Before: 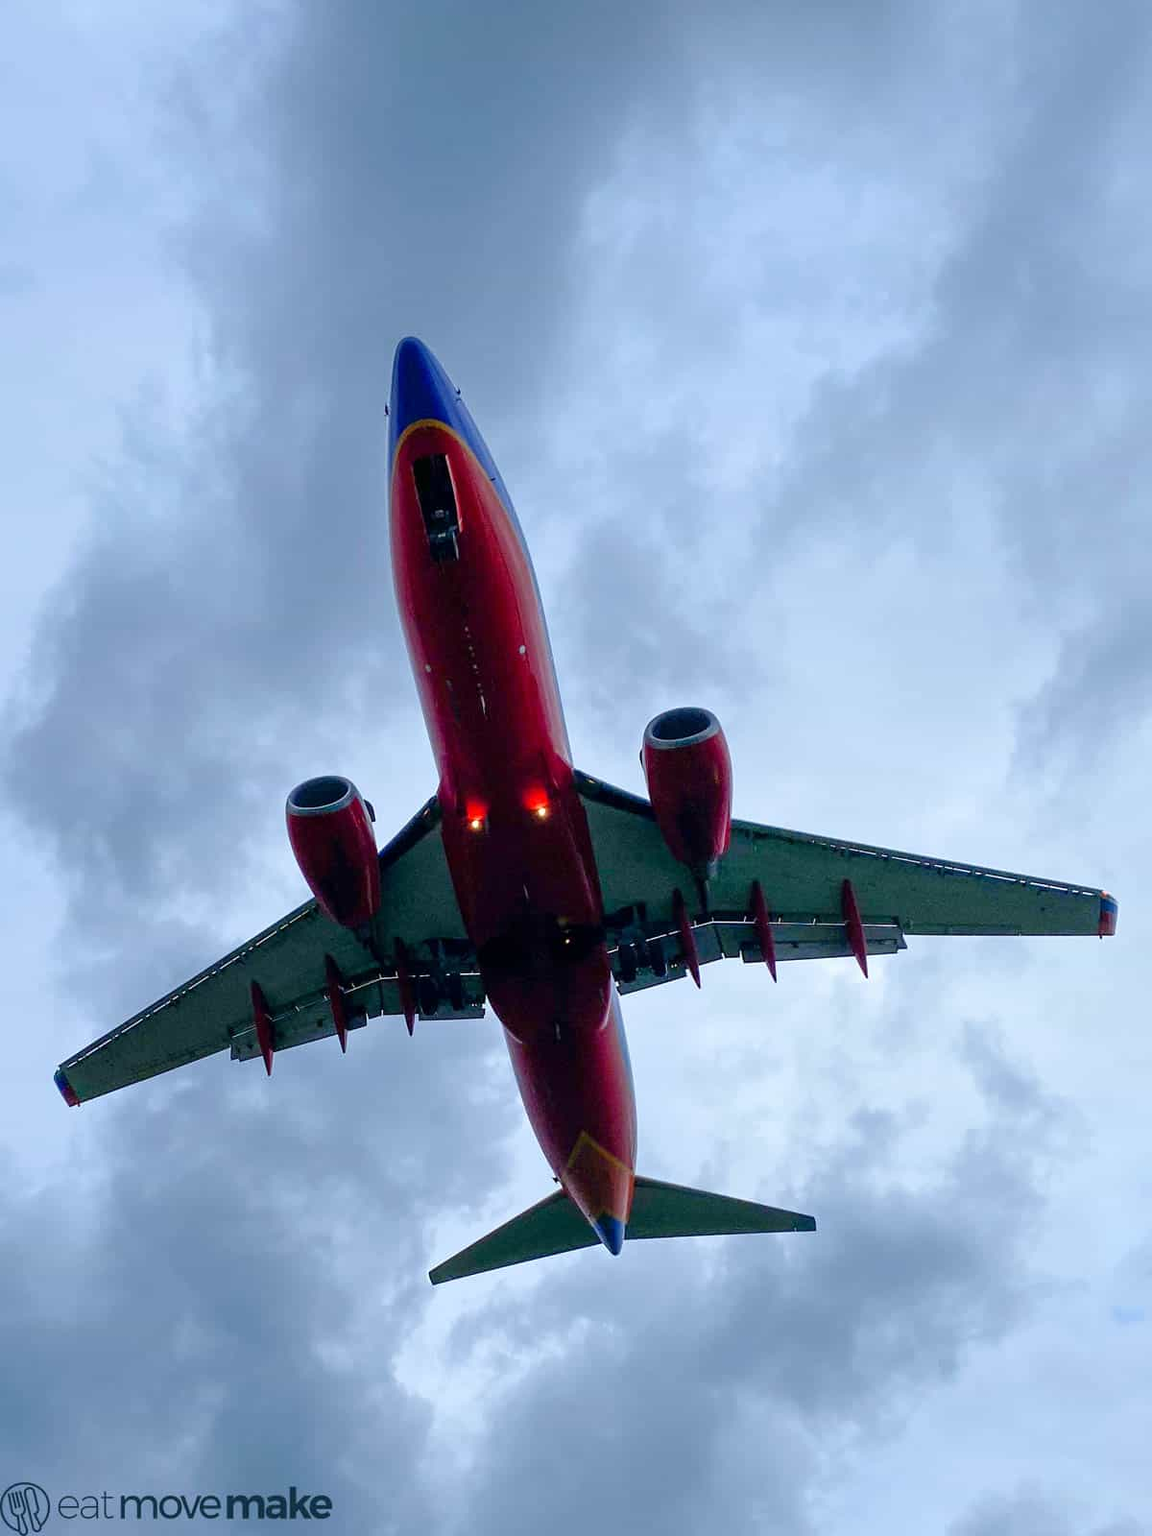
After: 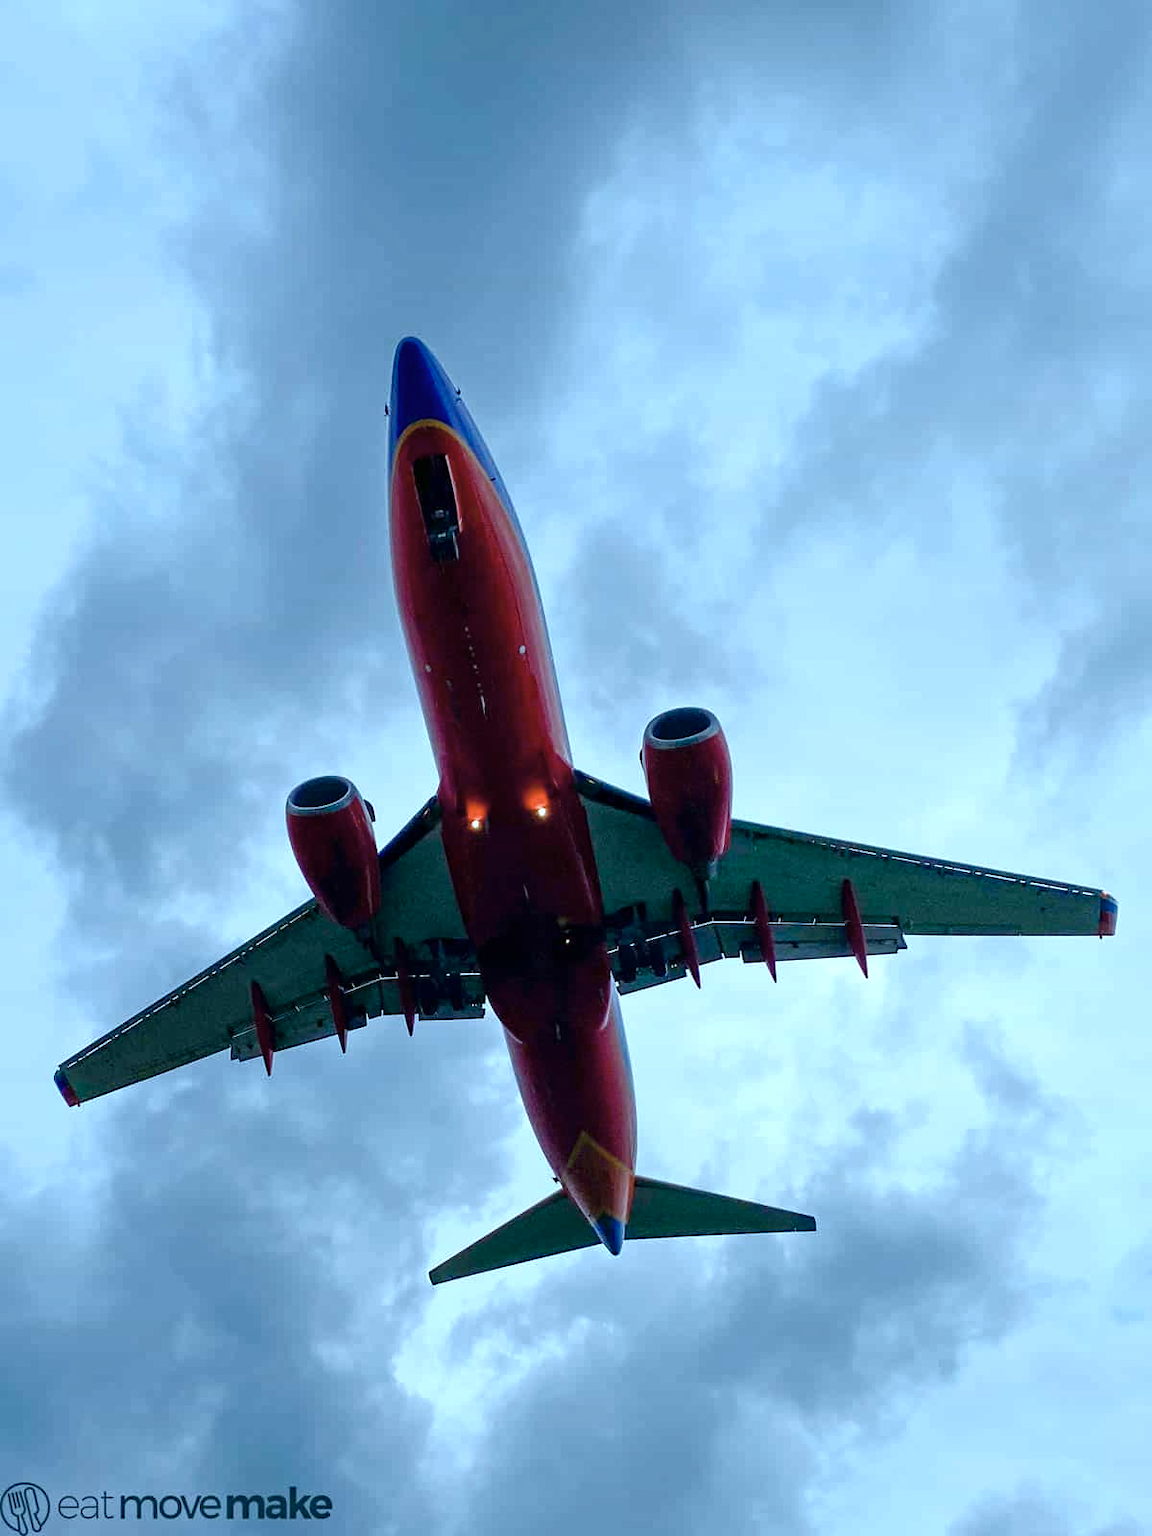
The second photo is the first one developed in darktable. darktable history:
color balance rgb: linear chroma grading › shadows 32%, linear chroma grading › global chroma -2%, linear chroma grading › mid-tones 4%, perceptual saturation grading › global saturation -2%, perceptual saturation grading › highlights -8%, perceptual saturation grading › mid-tones 8%, perceptual saturation grading › shadows 4%, perceptual brilliance grading › highlights 8%, perceptual brilliance grading › mid-tones 4%, perceptual brilliance grading › shadows 2%, global vibrance 16%, saturation formula JzAzBz (2021)
color correction: highlights a* -12.64, highlights b* -18.1, saturation 0.7
haze removal: compatibility mode true, adaptive false
